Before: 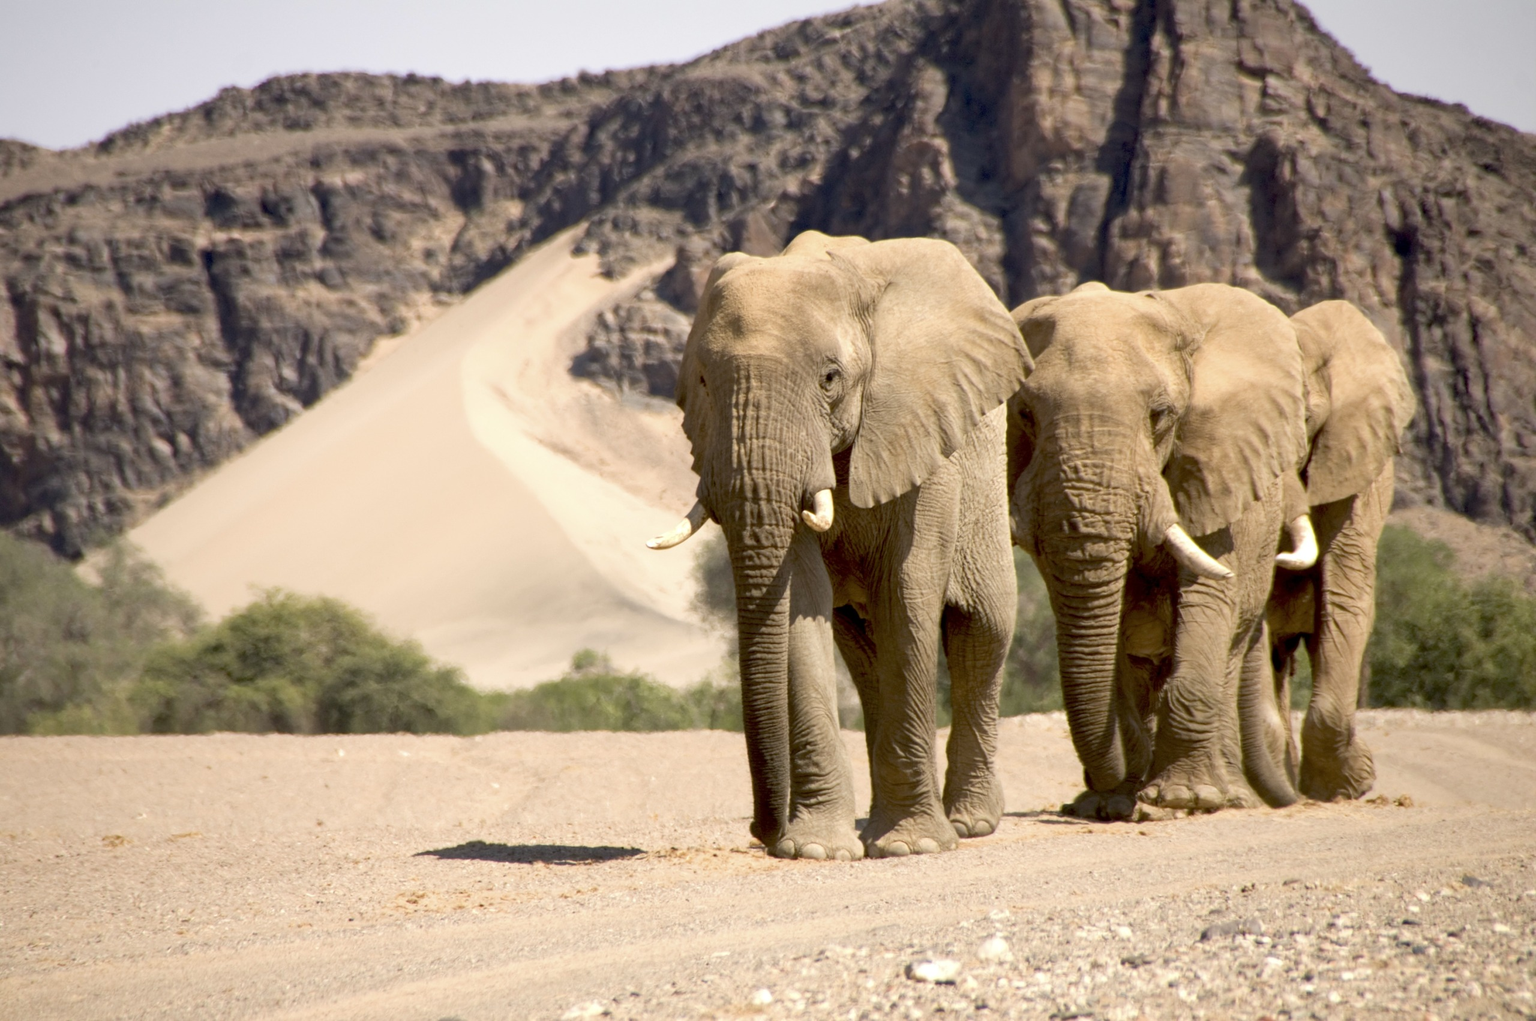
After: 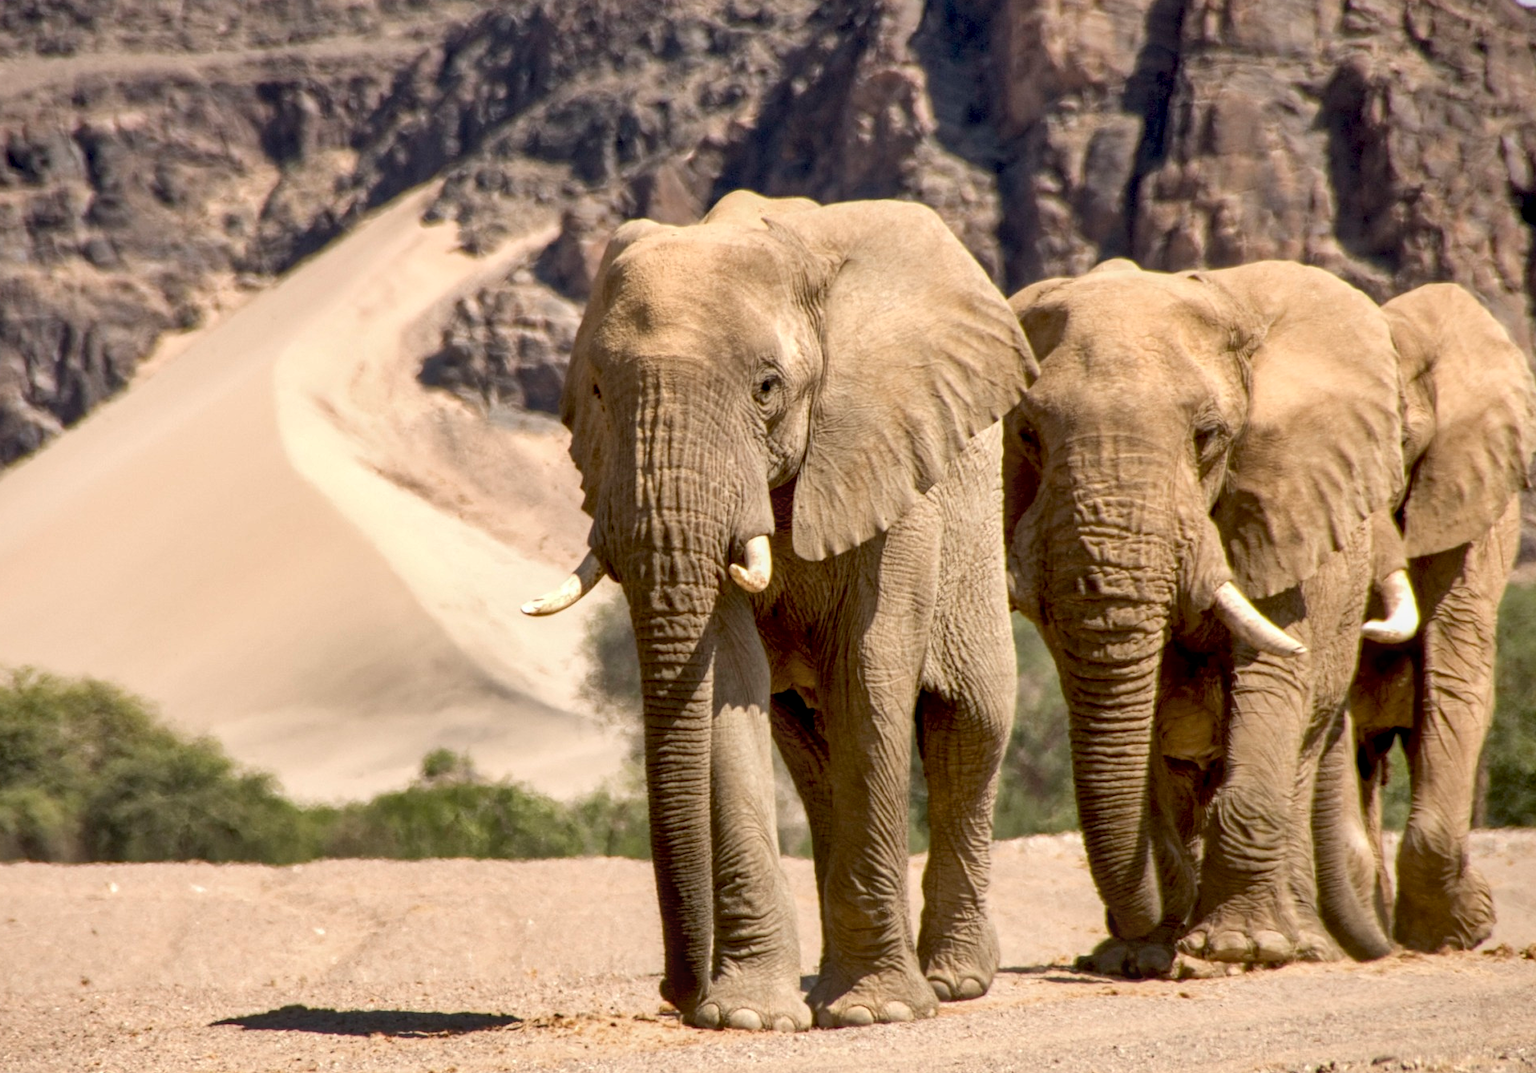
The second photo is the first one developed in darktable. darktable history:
crop: left 16.691%, top 8.652%, right 8.431%, bottom 12.601%
shadows and highlights: soften with gaussian
local contrast: on, module defaults
